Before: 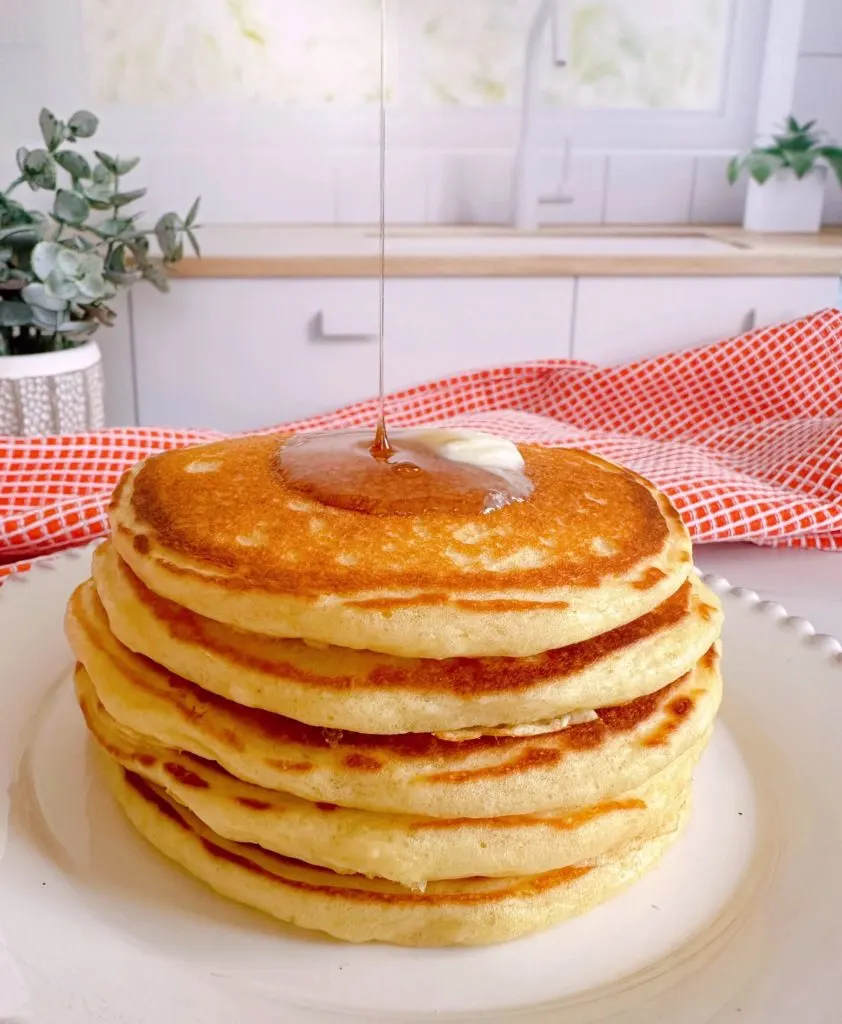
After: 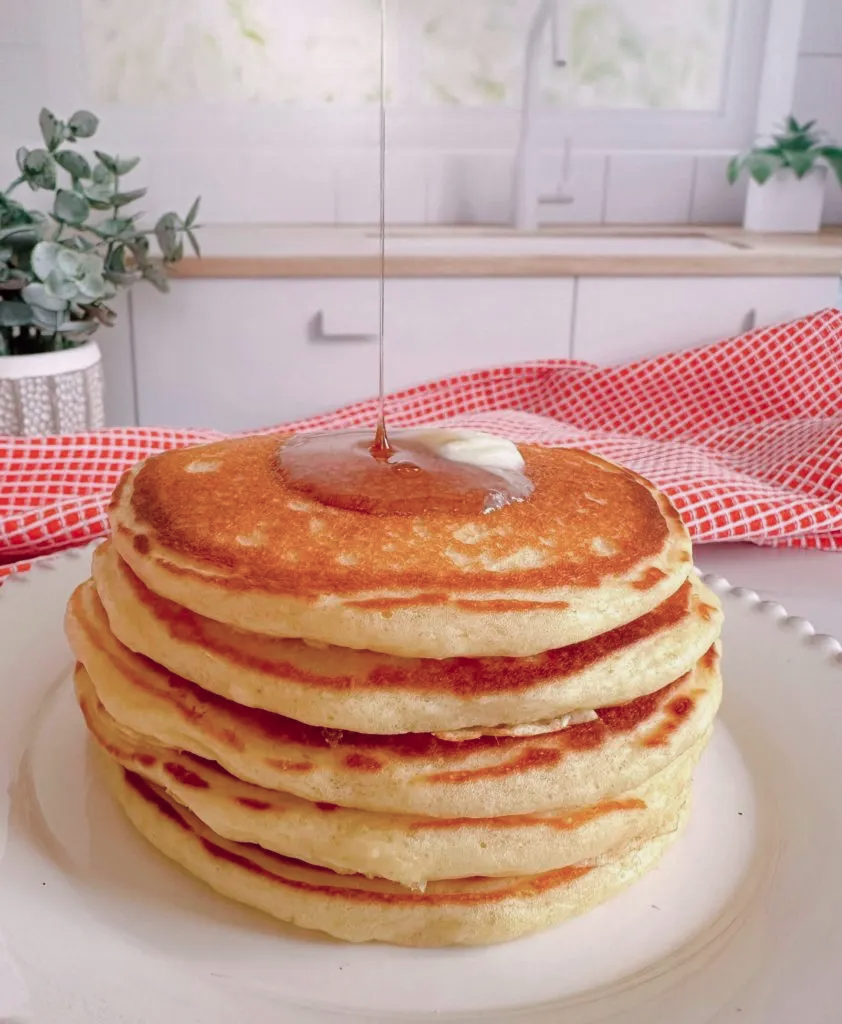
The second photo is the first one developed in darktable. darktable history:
color contrast: blue-yellow contrast 0.7
shadows and highlights: shadows 25, white point adjustment -3, highlights -30
